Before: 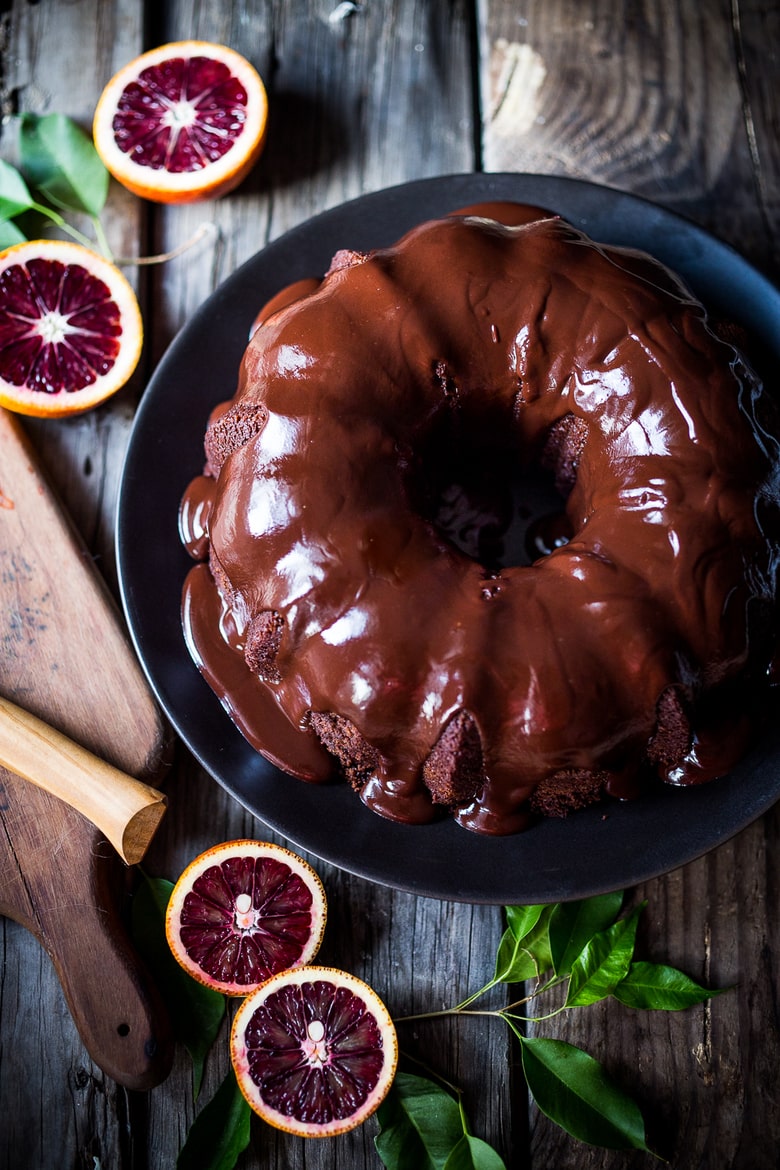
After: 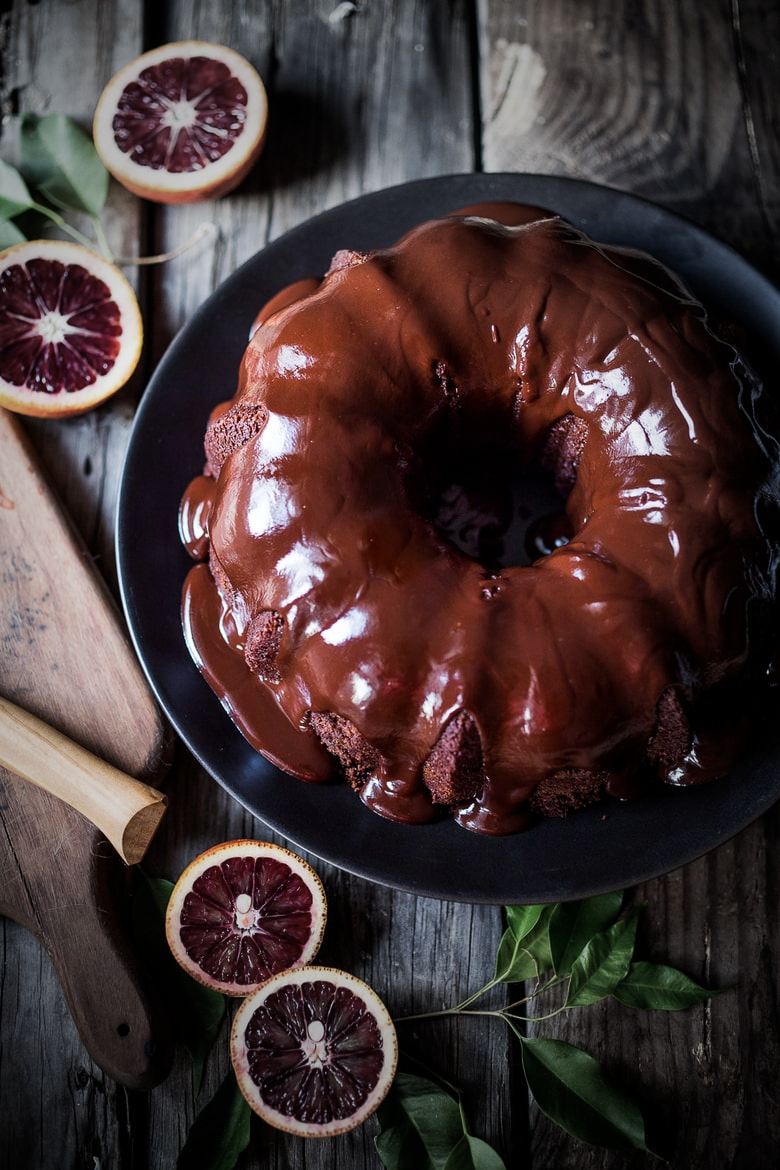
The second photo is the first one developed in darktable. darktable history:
vignetting: fall-off start 39.28%, fall-off radius 40.91%, center (-0.033, -0.036)
